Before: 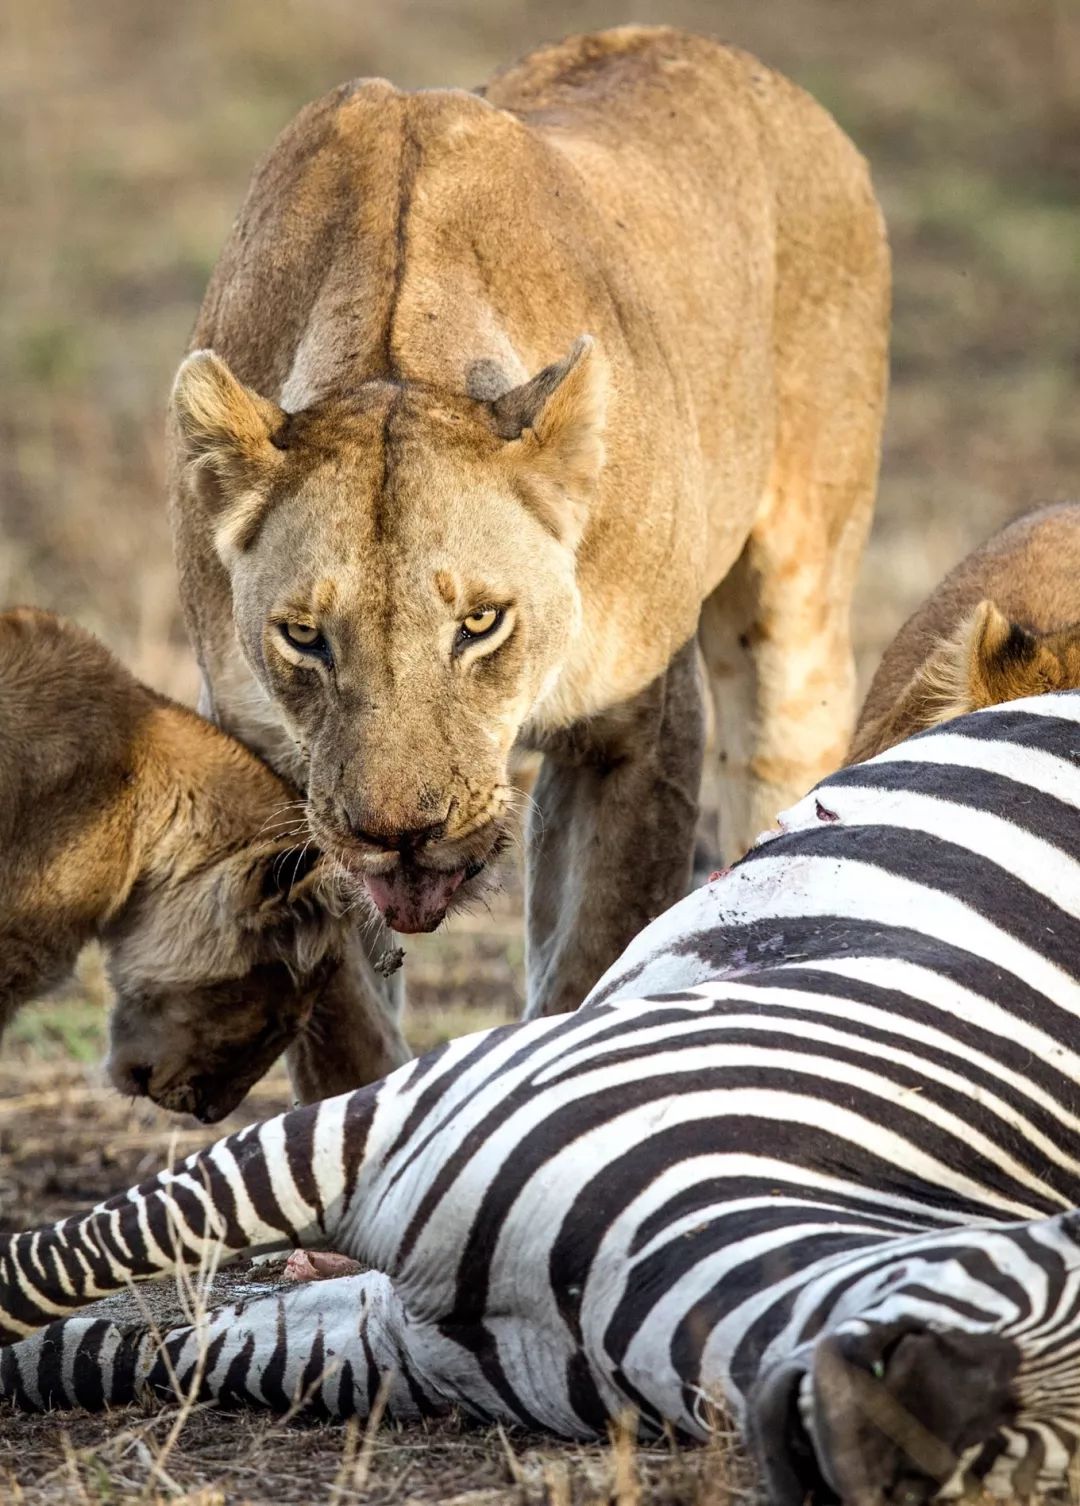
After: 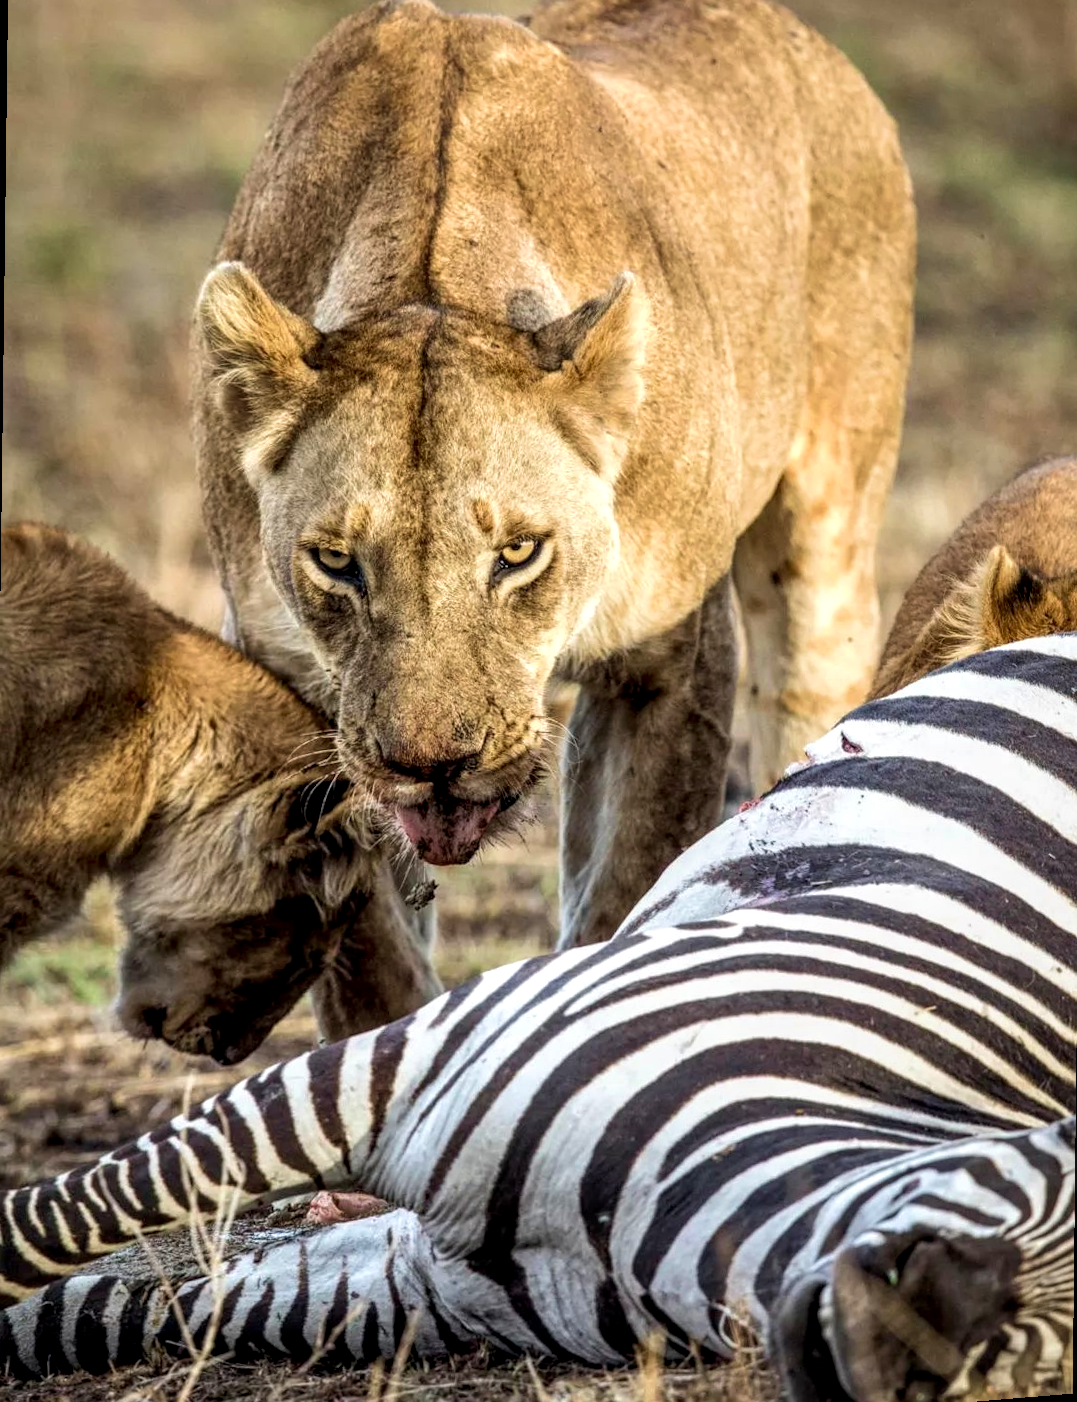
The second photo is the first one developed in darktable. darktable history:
rotate and perspective: rotation 0.679°, lens shift (horizontal) 0.136, crop left 0.009, crop right 0.991, crop top 0.078, crop bottom 0.95
local contrast: highlights 61%, detail 143%, midtone range 0.428
velvia: on, module defaults
exposure: black level correction 0.001, compensate highlight preservation false
